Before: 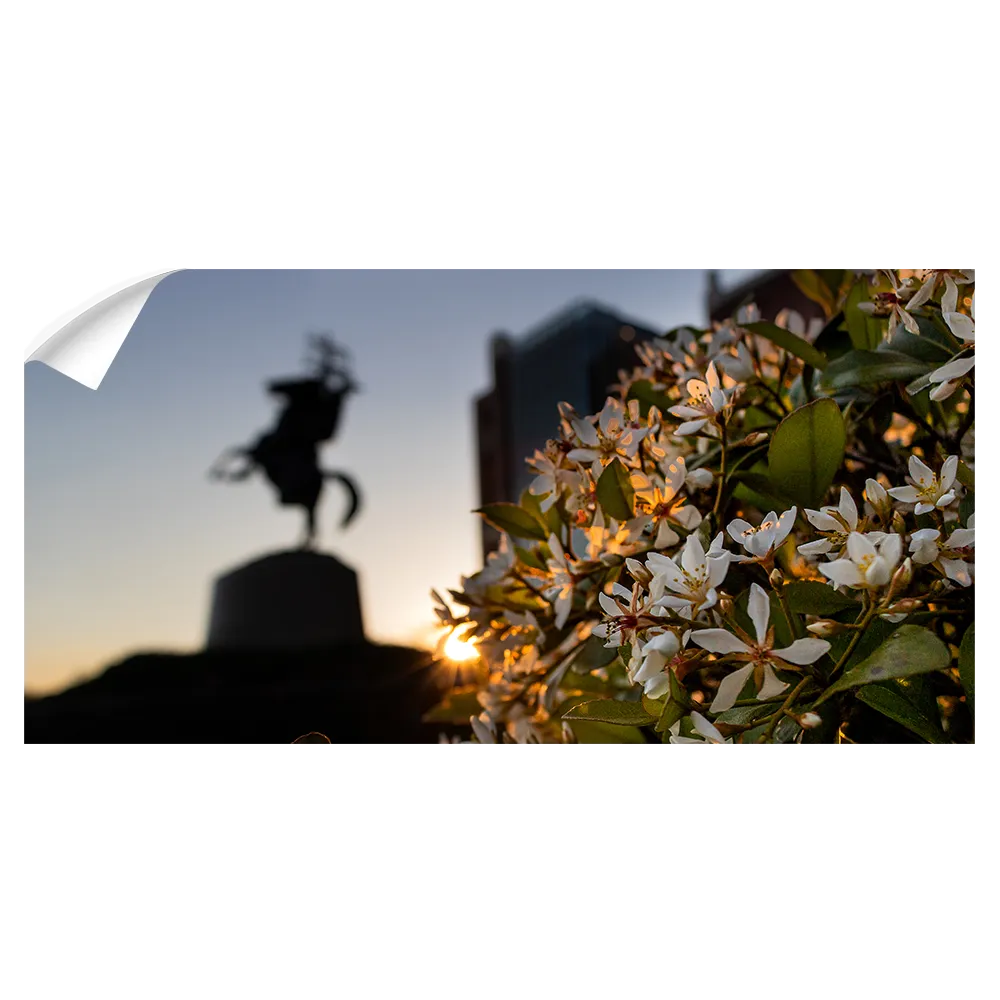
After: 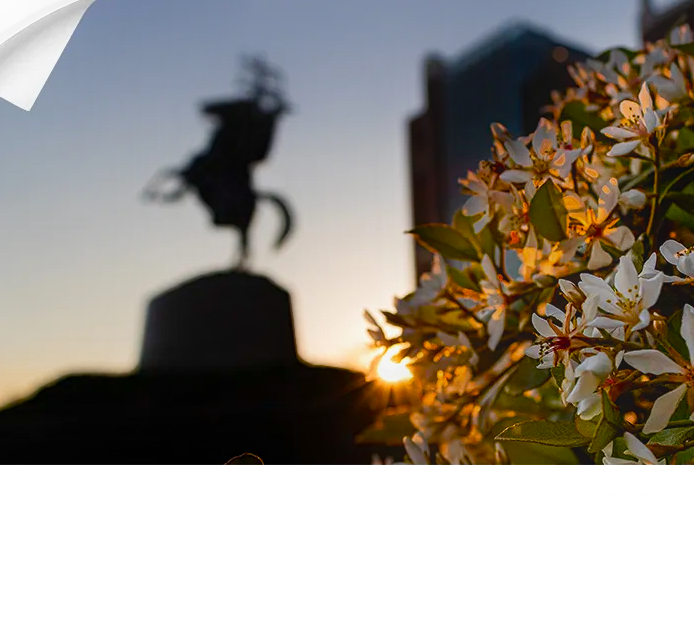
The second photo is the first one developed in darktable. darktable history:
crop: left 6.756%, top 27.943%, right 23.783%, bottom 8.992%
contrast equalizer: octaves 7, y [[0.439, 0.44, 0.442, 0.457, 0.493, 0.498], [0.5 ×6], [0.5 ×6], [0 ×6], [0 ×6]]
color balance rgb: perceptual saturation grading › global saturation 20%, perceptual saturation grading › highlights -25.01%, perceptual saturation grading › shadows 49.989%
